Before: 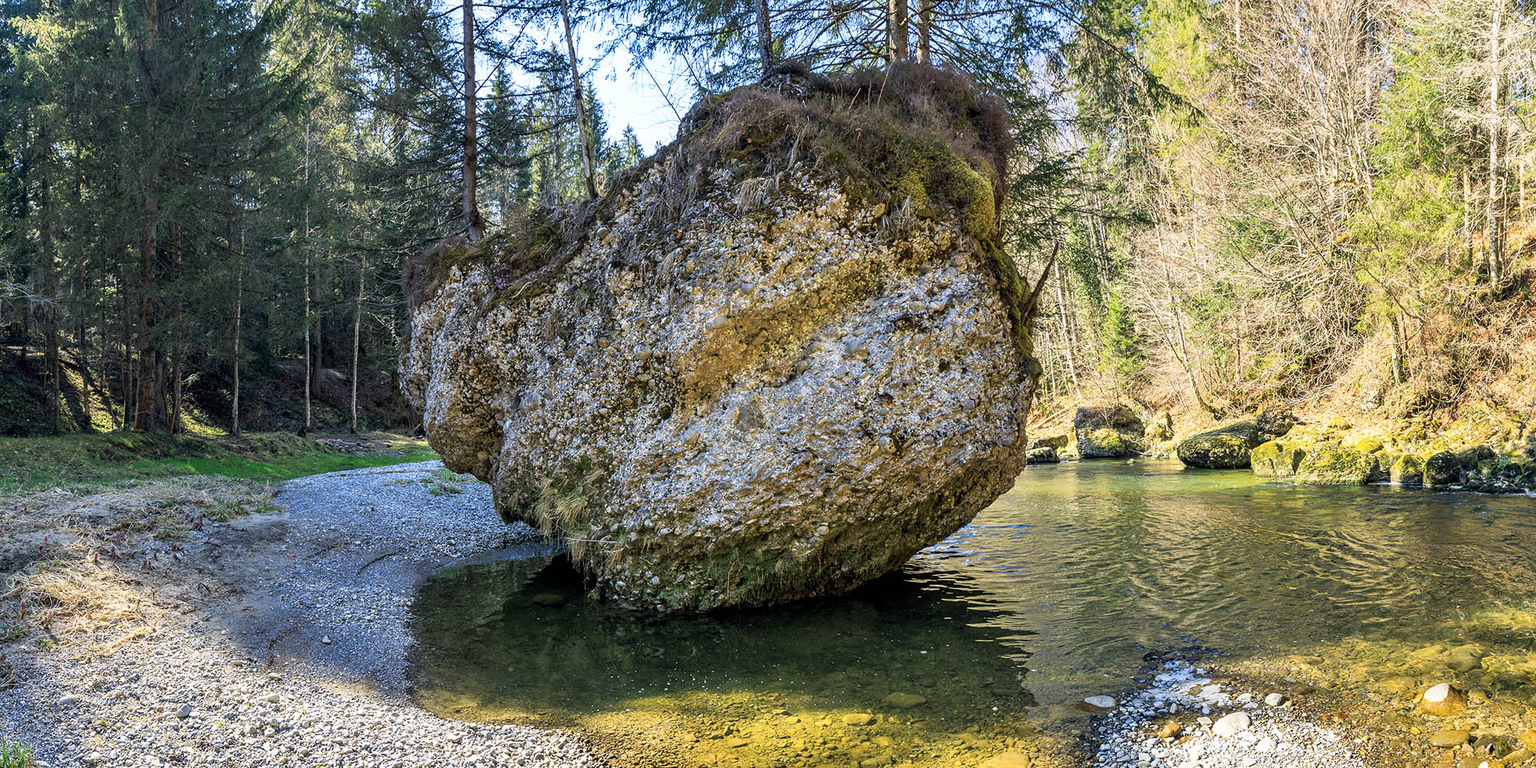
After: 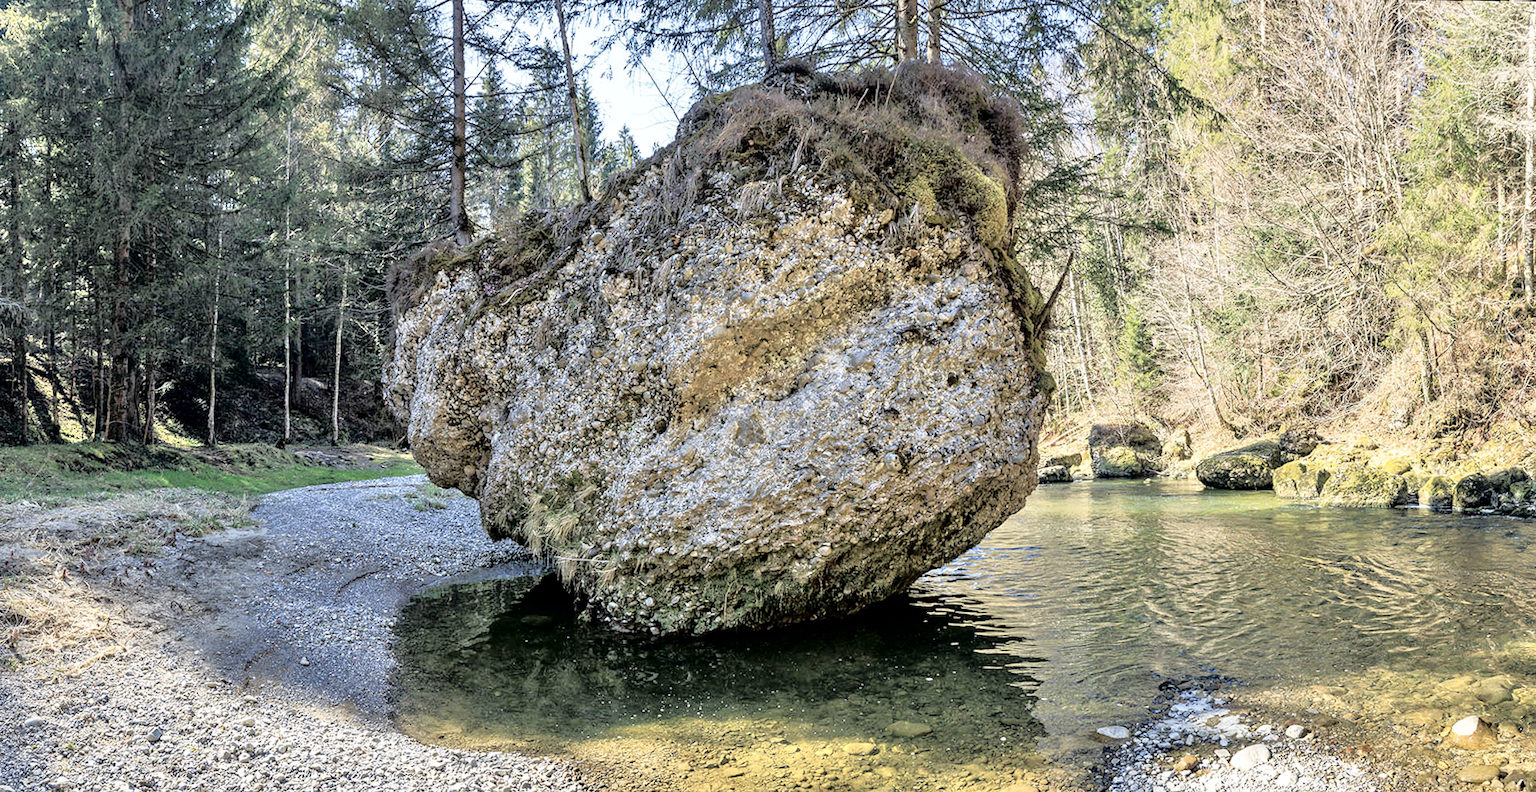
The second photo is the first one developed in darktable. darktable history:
rotate and perspective: rotation -1.24°, automatic cropping off
contrast brightness saturation: contrast 0.1, saturation -0.36
tone equalizer: -7 EV 0.15 EV, -6 EV 0.6 EV, -5 EV 1.15 EV, -4 EV 1.33 EV, -3 EV 1.15 EV, -2 EV 0.6 EV, -1 EV 0.15 EV, mask exposure compensation -0.5 EV
fill light: exposure -2 EV, width 8.6
crop and rotate: angle -1.69°
